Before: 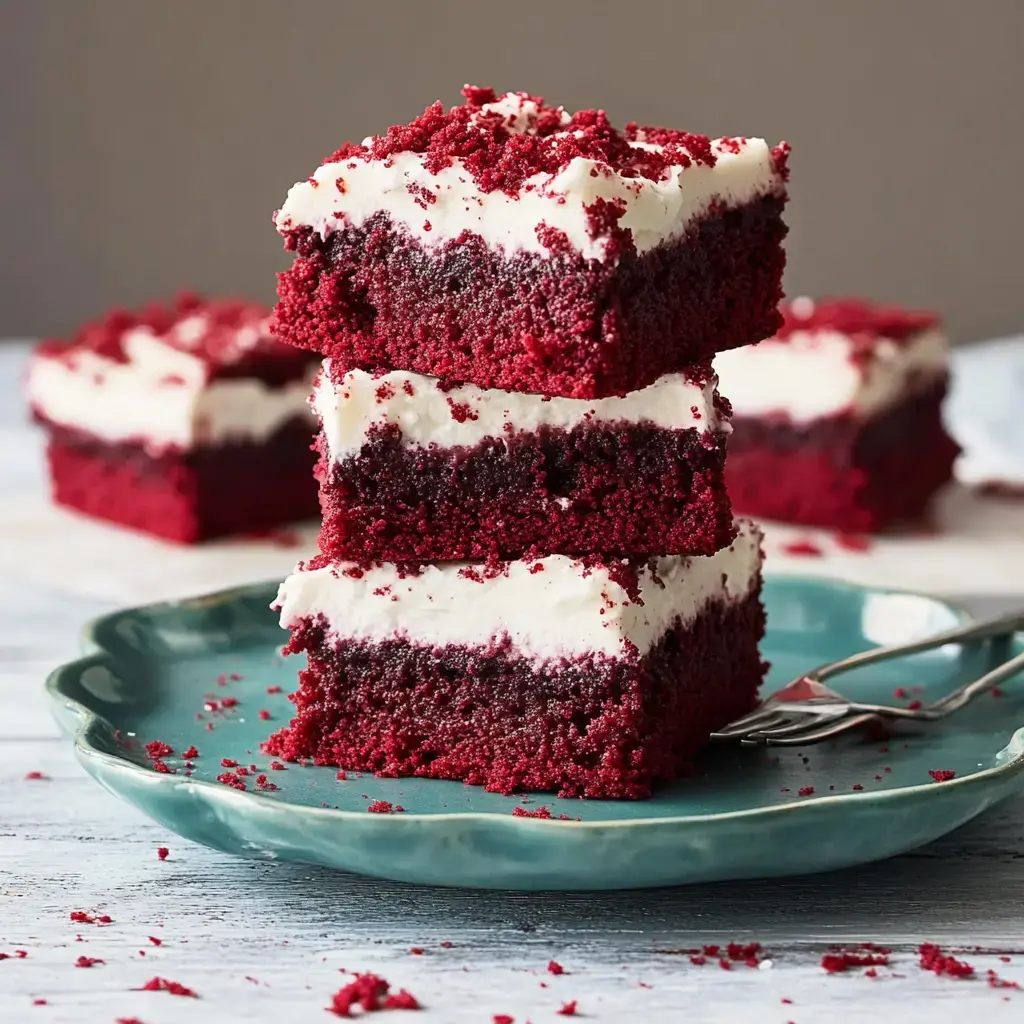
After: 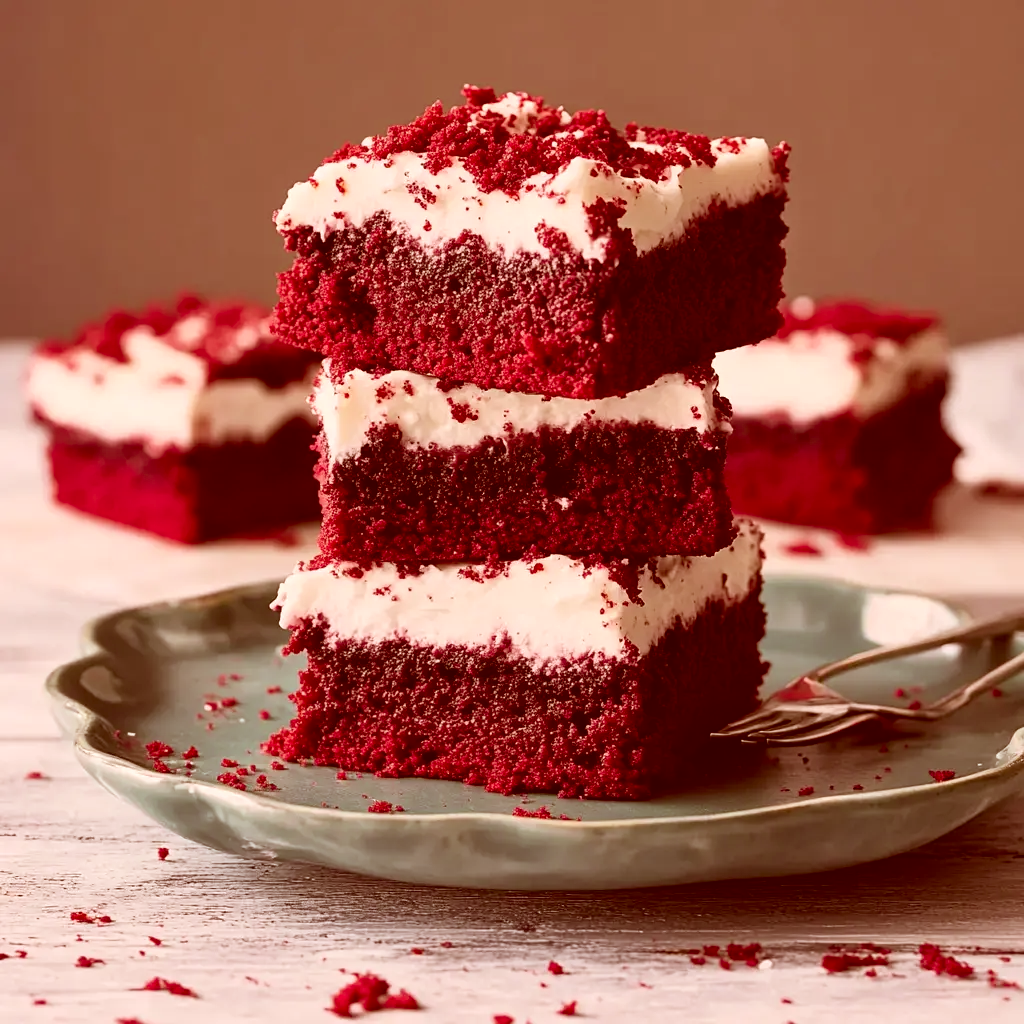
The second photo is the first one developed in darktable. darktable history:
tone equalizer: on, module defaults
color correction: highlights a* 9.53, highlights b* 8.91, shadows a* 39.46, shadows b* 39.52, saturation 0.823
